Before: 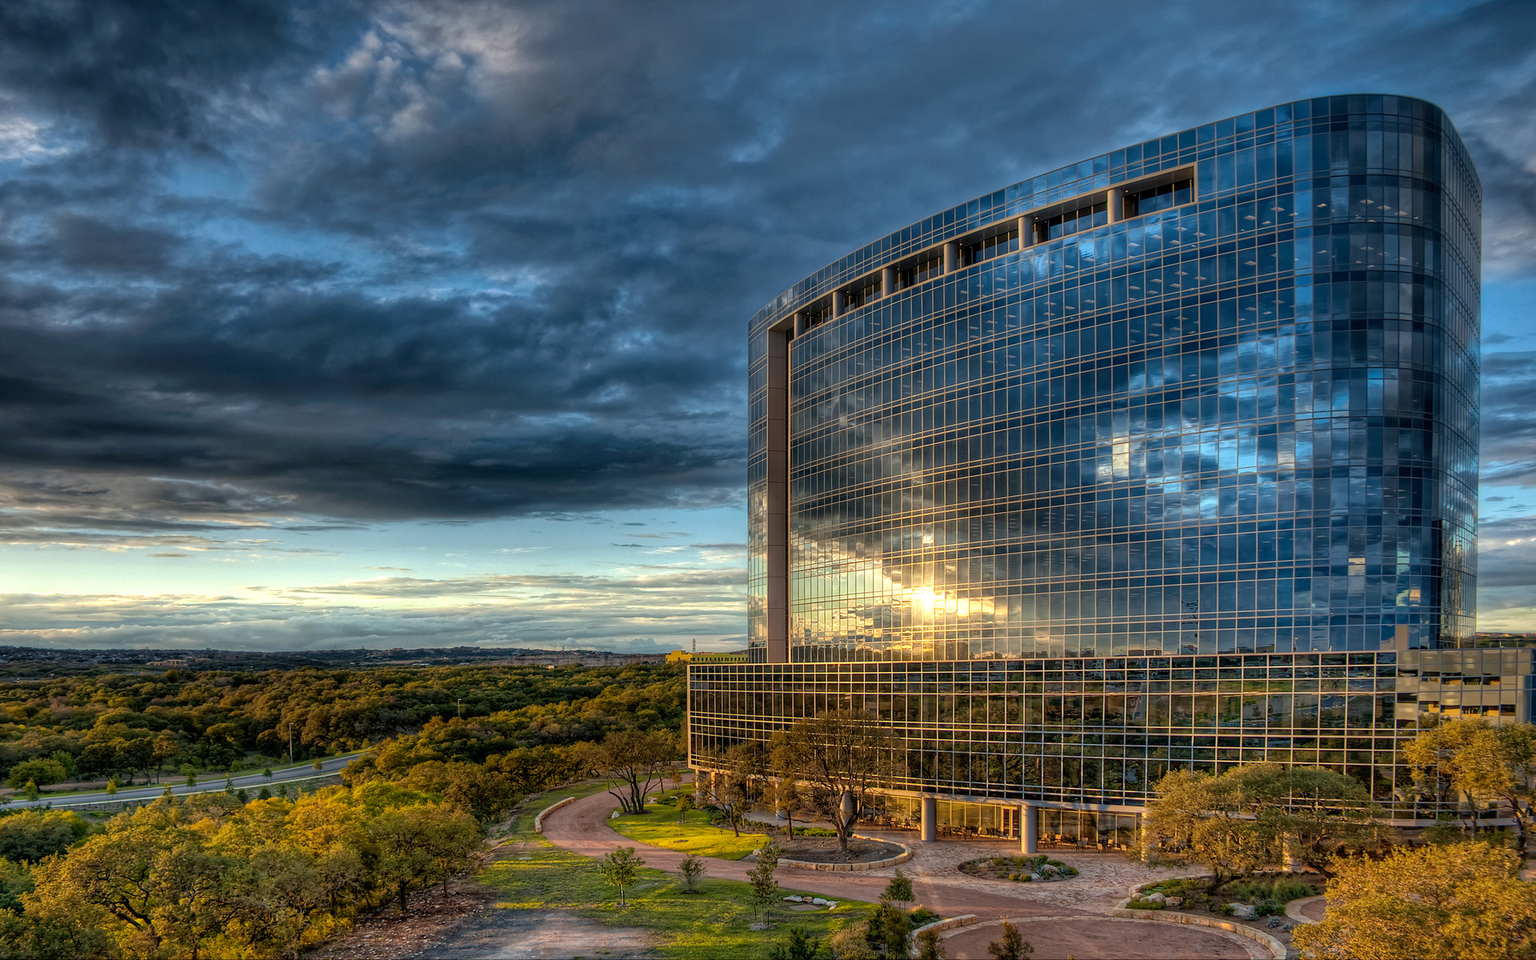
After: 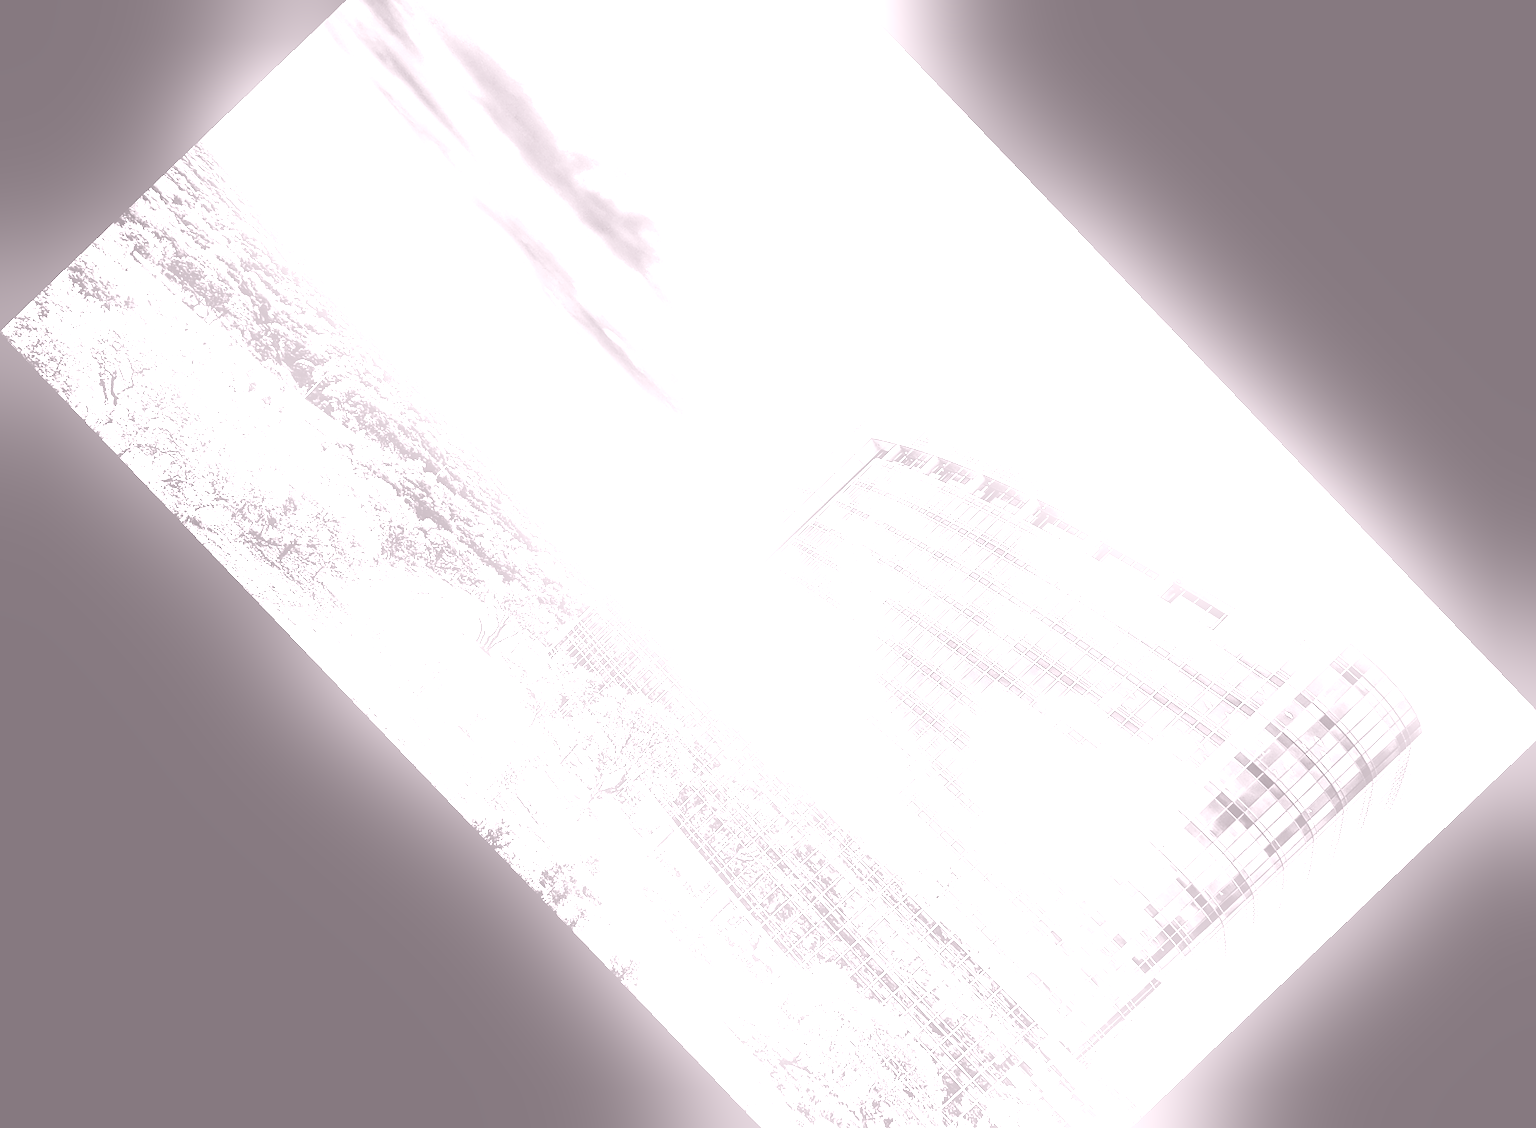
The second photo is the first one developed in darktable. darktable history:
crop and rotate: angle -46.26°, top 16.234%, right 0.912%, bottom 11.704%
tone curve: curves: ch0 [(0, 0) (0.169, 0.367) (0.635, 0.859) (1, 1)], color space Lab, independent channels, preserve colors none
shadows and highlights: soften with gaussian
bloom: on, module defaults
sharpen: on, module defaults
base curve: curves: ch0 [(0, 0) (0.007, 0.004) (0.027, 0.03) (0.046, 0.07) (0.207, 0.54) (0.442, 0.872) (0.673, 0.972) (1, 1)], preserve colors none
color correction: highlights a* -5.94, highlights b* 11.19
colorize: hue 25.2°, saturation 83%, source mix 82%, lightness 79%, version 1
